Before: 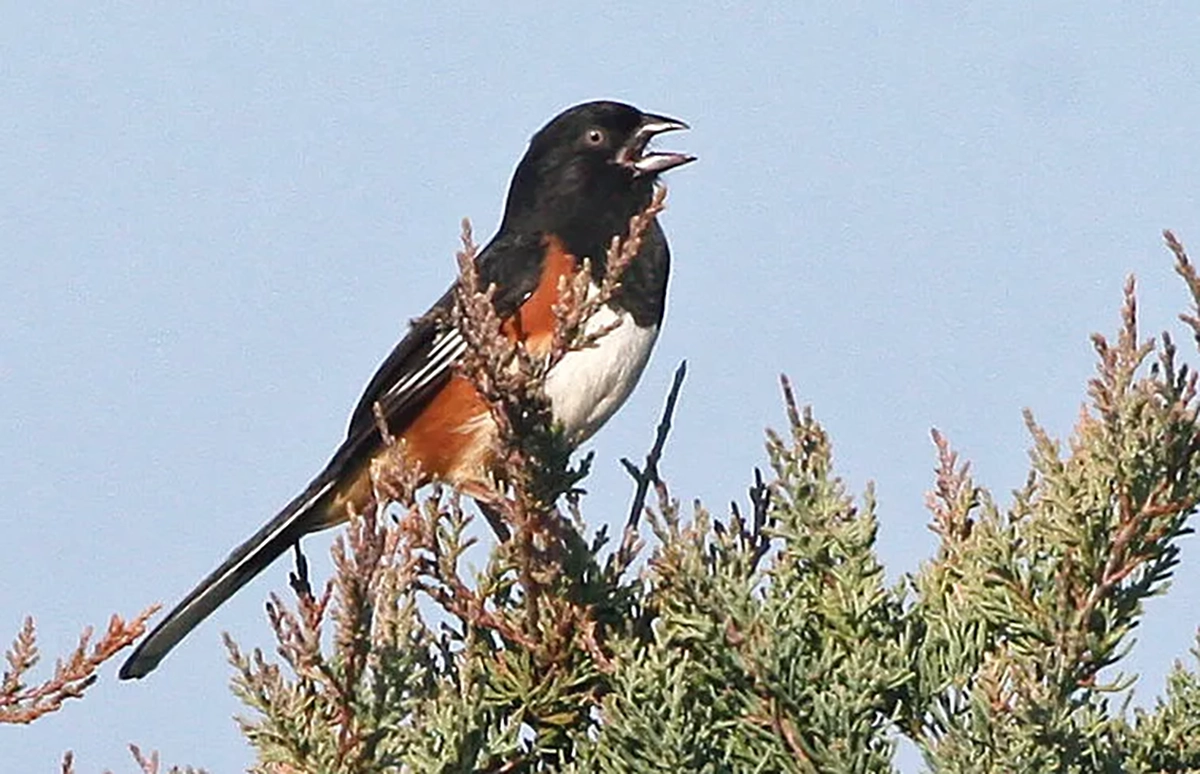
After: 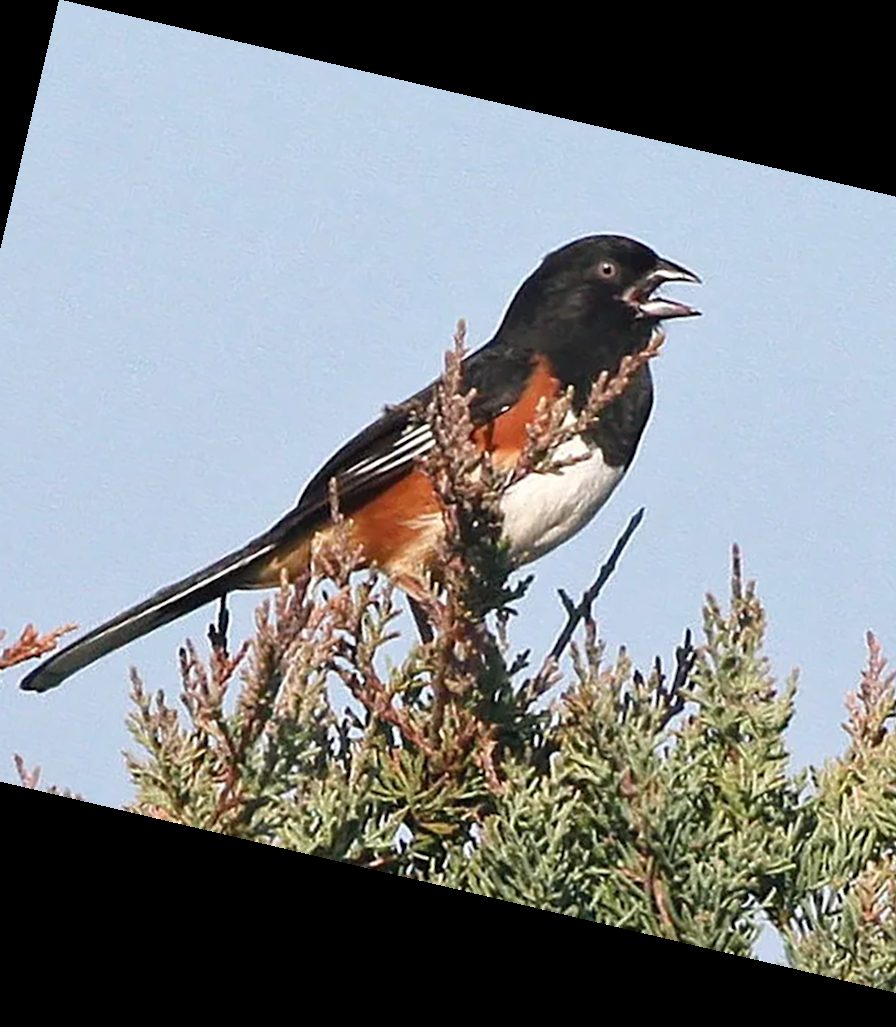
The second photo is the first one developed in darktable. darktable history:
rotate and perspective: rotation 13.27°, automatic cropping off
crop and rotate: left 8.786%, right 24.548%
